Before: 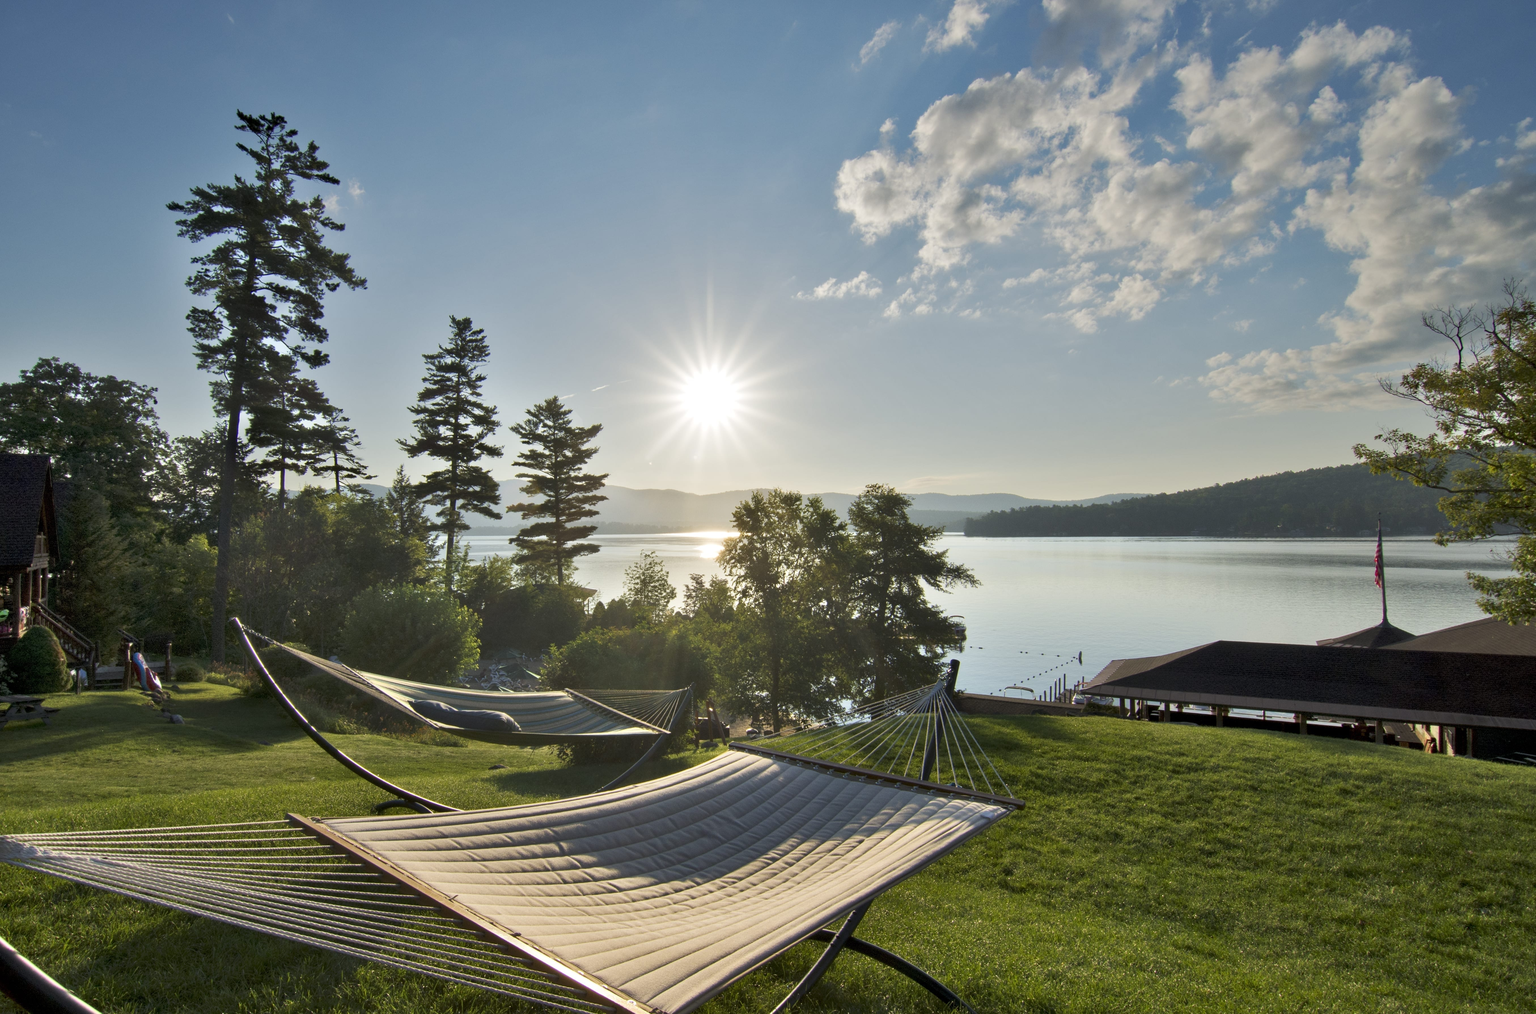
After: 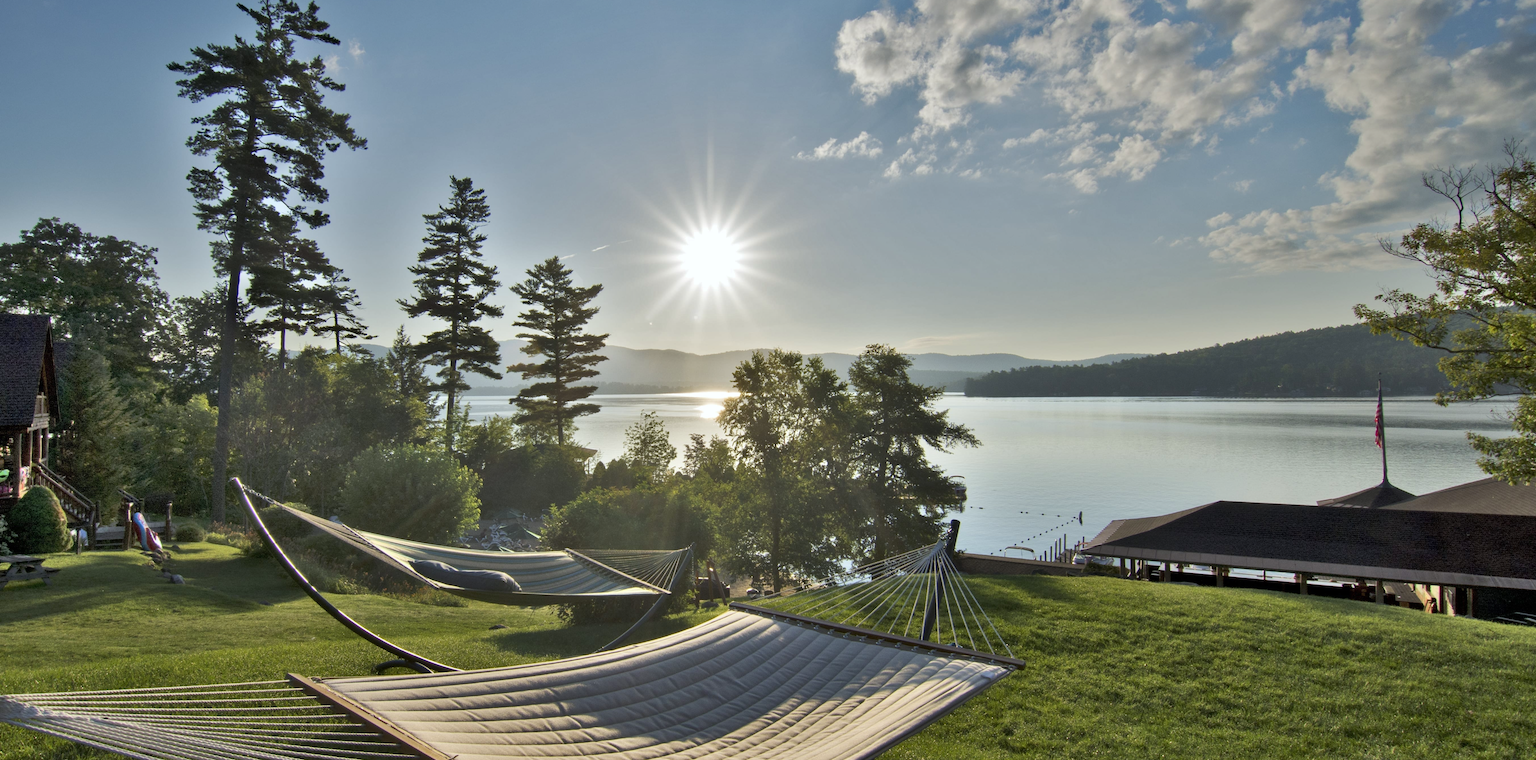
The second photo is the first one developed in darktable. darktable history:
crop: top 13.819%, bottom 11.169%
white balance: red 0.986, blue 1.01
shadows and highlights: shadows 53, soften with gaussian
